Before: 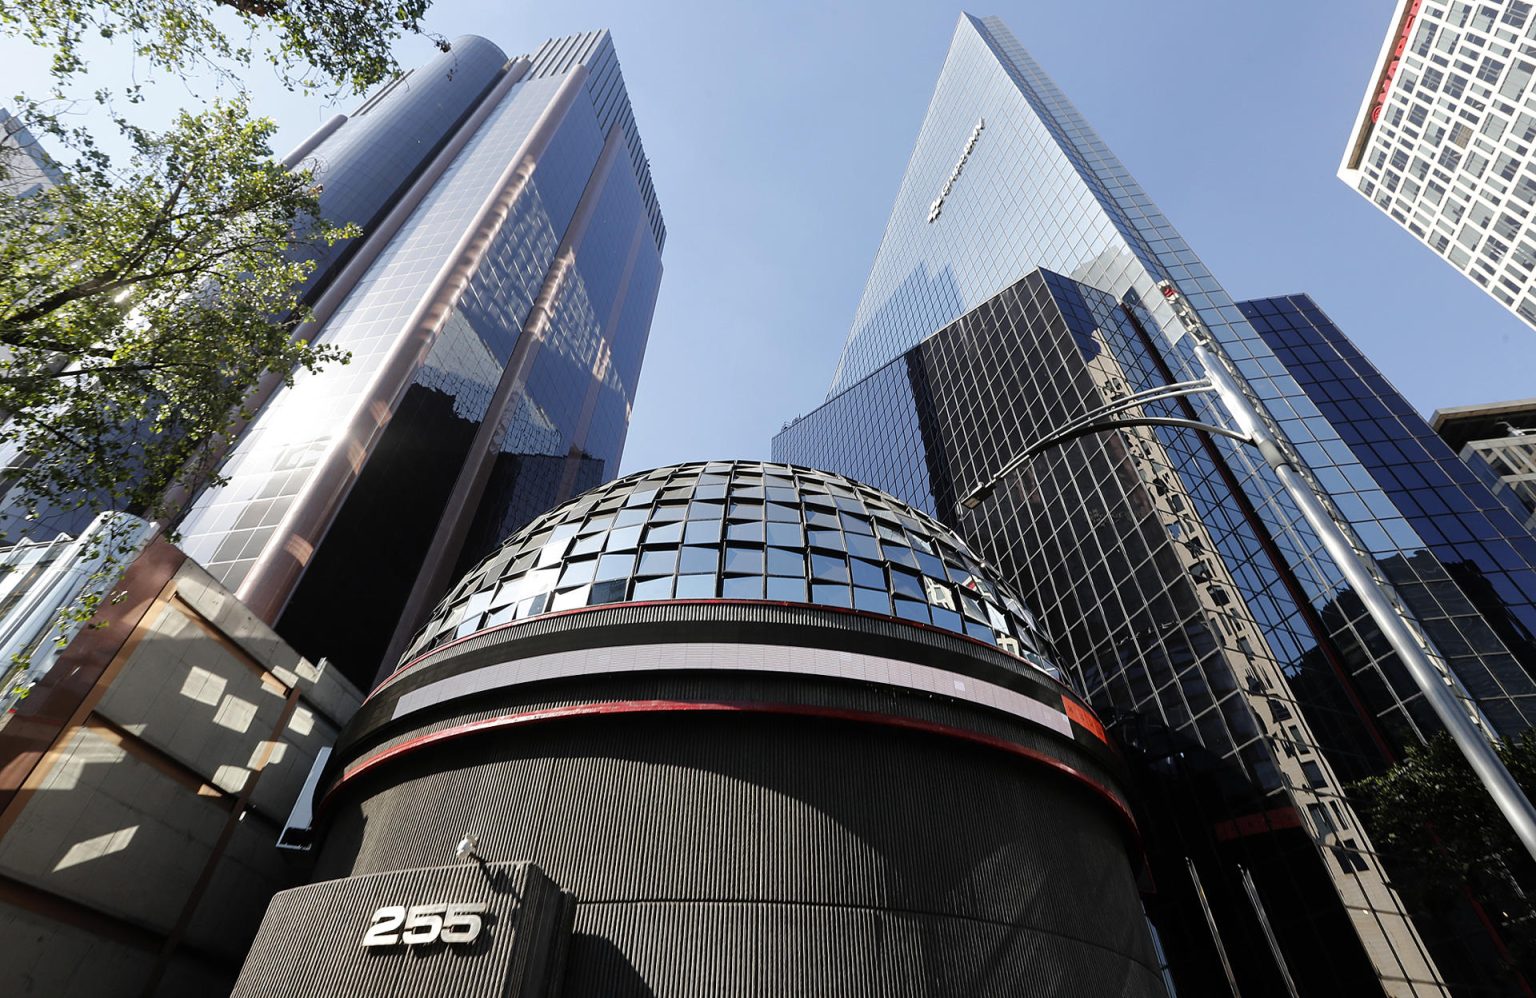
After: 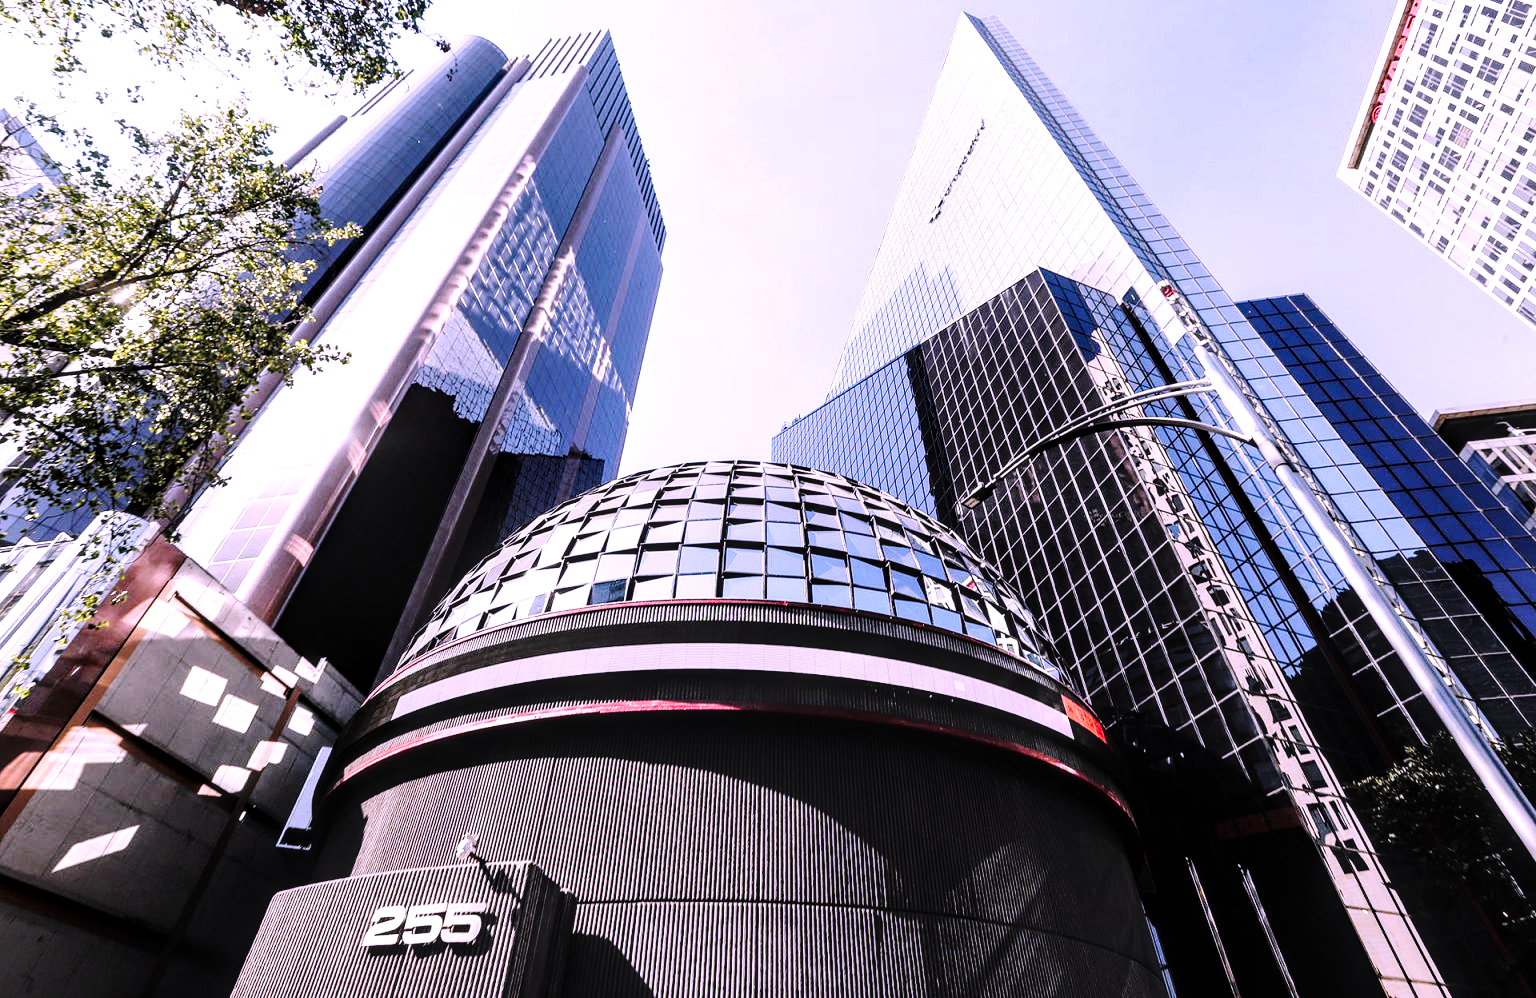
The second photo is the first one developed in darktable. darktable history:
shadows and highlights: radius 263.16, highlights color adjustment 32.26%, soften with gaussian
base curve: curves: ch0 [(0, 0) (0.036, 0.025) (0.121, 0.166) (0.206, 0.329) (0.605, 0.79) (1, 1)], preserve colors none
exposure: black level correction 0.001, exposure 0.141 EV, compensate highlight preservation false
tone equalizer: -8 EV -0.783 EV, -7 EV -0.7 EV, -6 EV -0.611 EV, -5 EV -0.418 EV, -3 EV 0.381 EV, -2 EV 0.6 EV, -1 EV 0.692 EV, +0 EV 0.76 EV
color correction: highlights a* 15.56, highlights b* -20.12
local contrast: detail 144%
